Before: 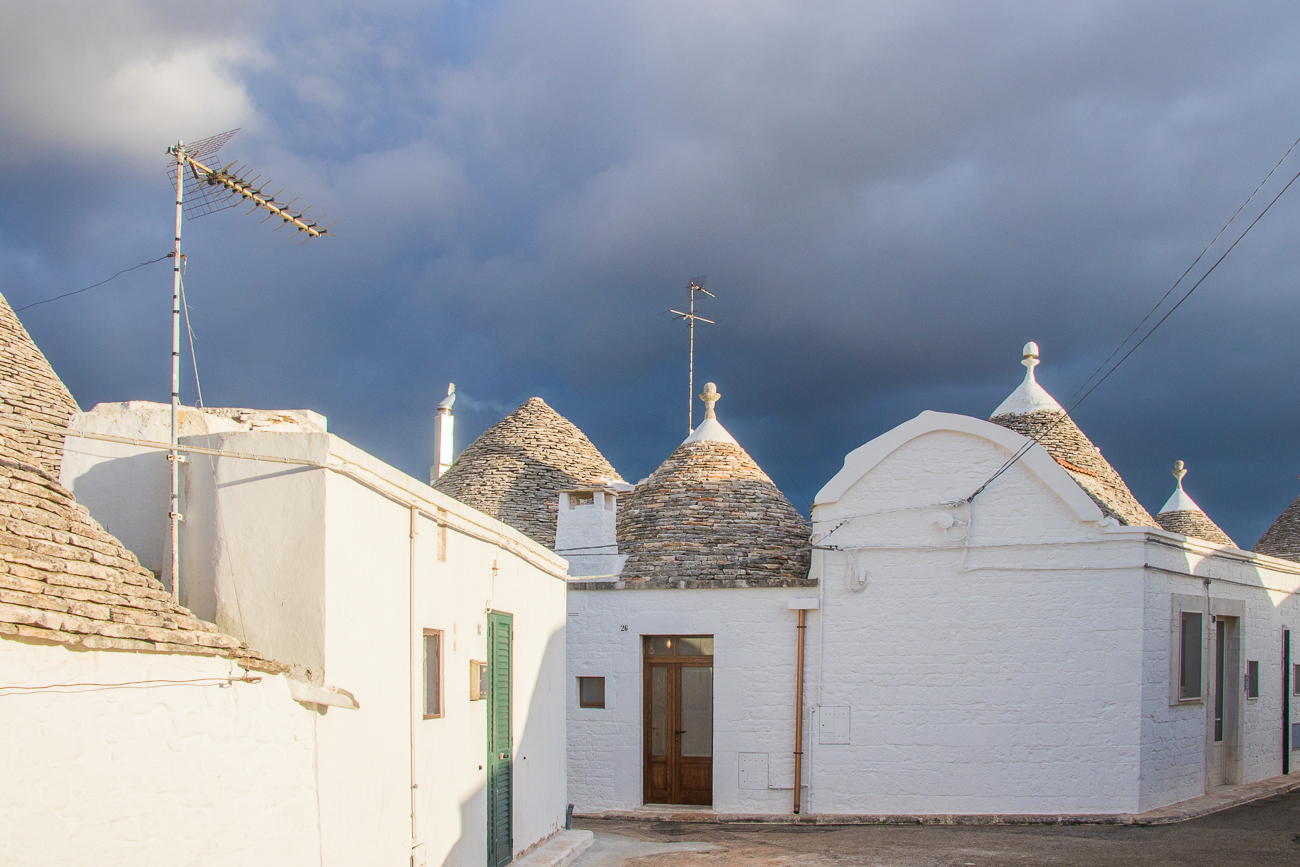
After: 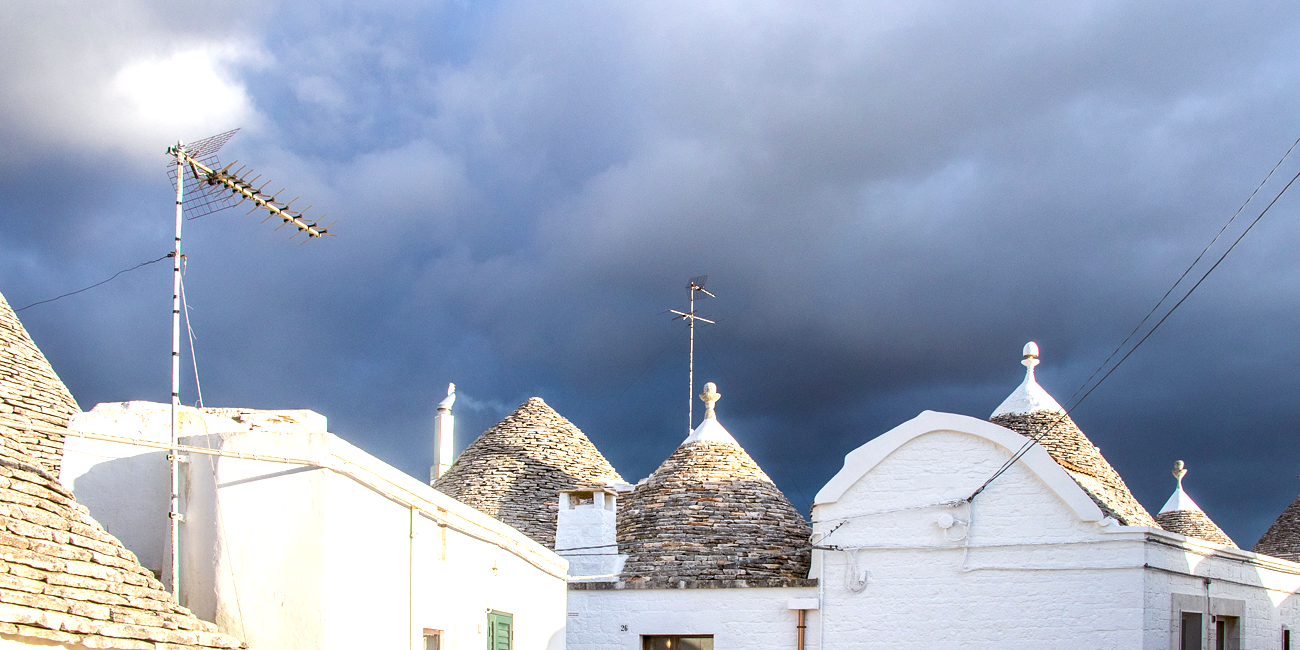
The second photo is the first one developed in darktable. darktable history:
color balance: lift [1, 1.015, 1.004, 0.985], gamma [1, 0.958, 0.971, 1.042], gain [1, 0.956, 0.977, 1.044]
levels: levels [0.116, 0.574, 1]
exposure: black level correction 0.012, exposure 0.7 EV, compensate exposure bias true, compensate highlight preservation false
crop: bottom 24.988%
